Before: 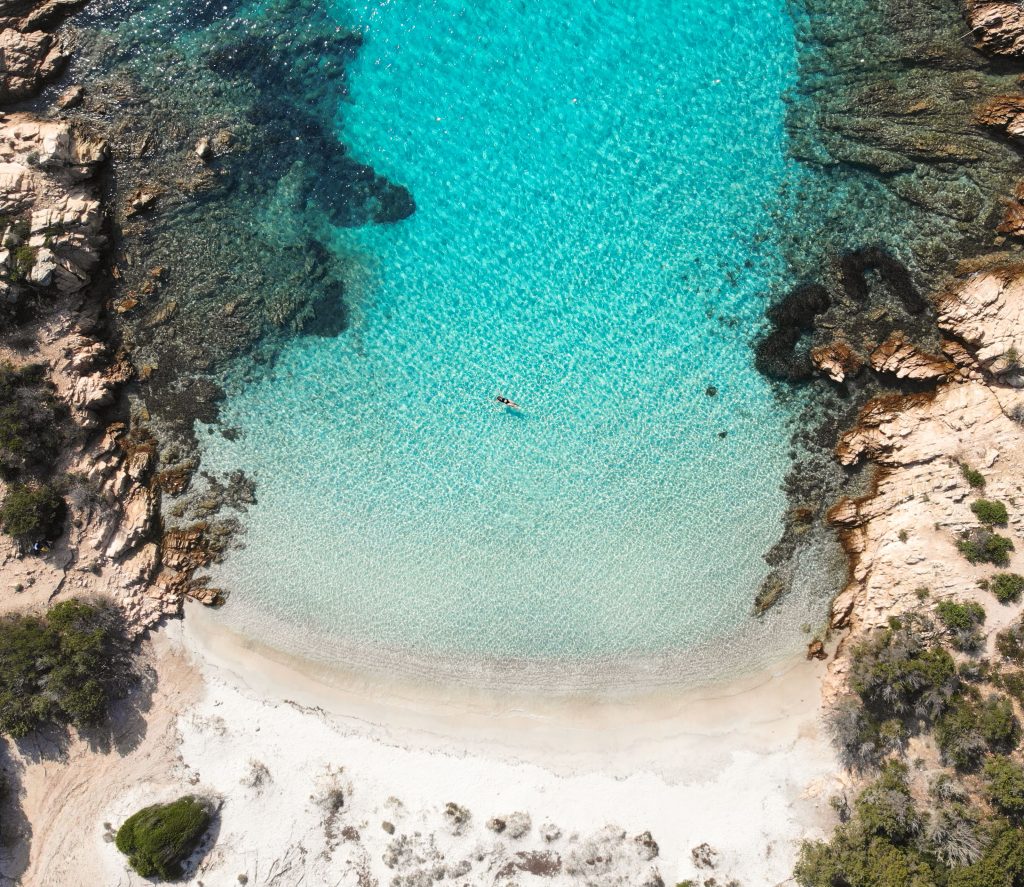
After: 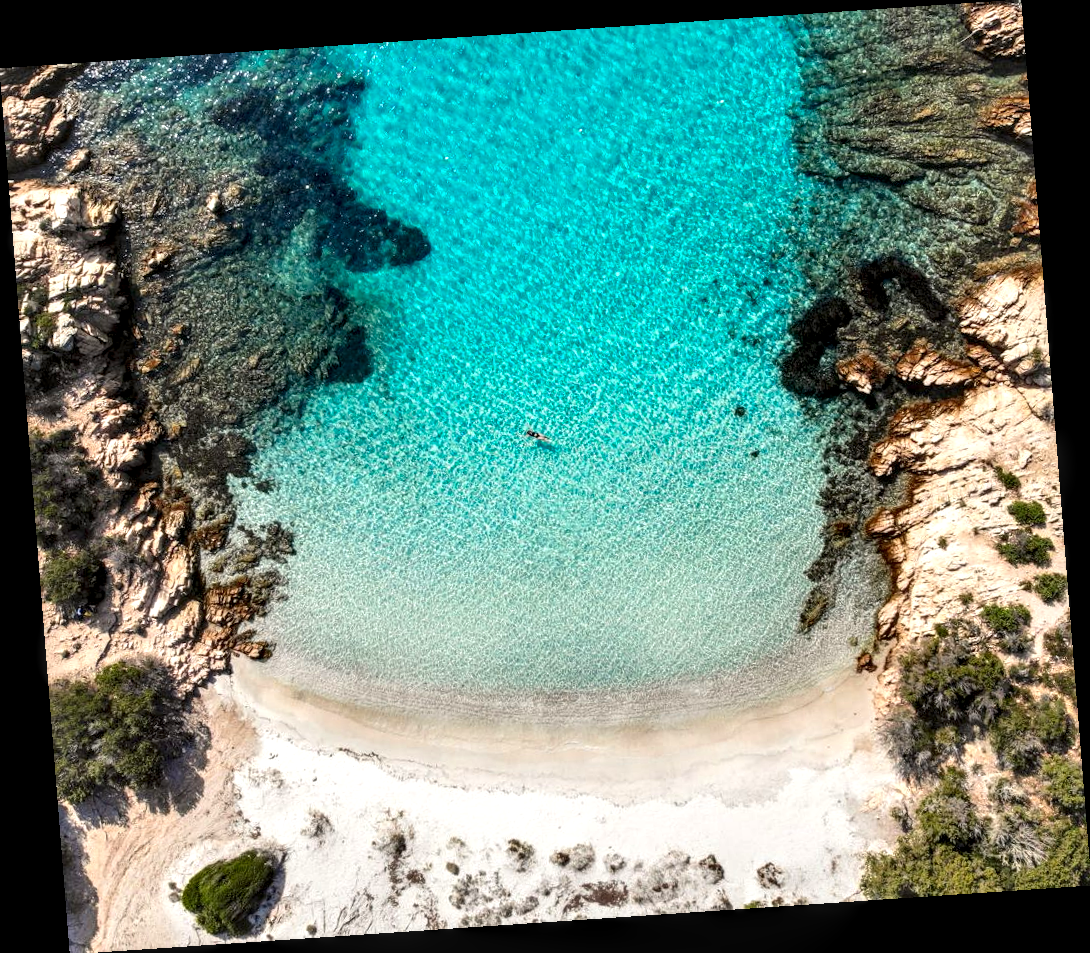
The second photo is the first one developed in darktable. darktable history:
rotate and perspective: rotation -4.2°, shear 0.006, automatic cropping off
color zones: curves: ch0 [(0, 0.613) (0.01, 0.613) (0.245, 0.448) (0.498, 0.529) (0.642, 0.665) (0.879, 0.777) (0.99, 0.613)]; ch1 [(0, 0) (0.143, 0) (0.286, 0) (0.429, 0) (0.571, 0) (0.714, 0) (0.857, 0)], mix -131.09%
local contrast: highlights 65%, shadows 54%, detail 169%, midtone range 0.514
white balance: red 1, blue 1
tone equalizer: on, module defaults
